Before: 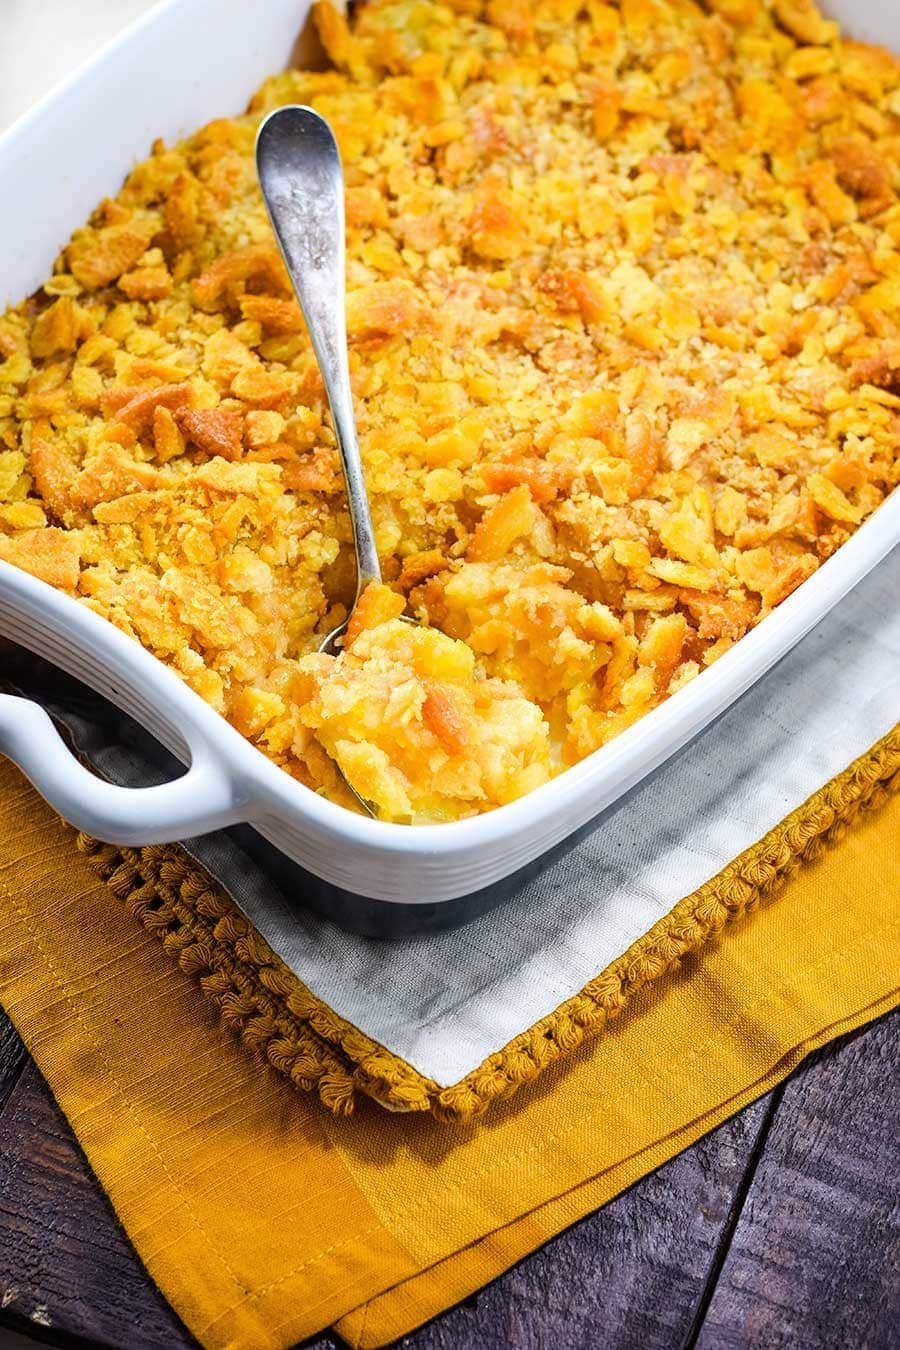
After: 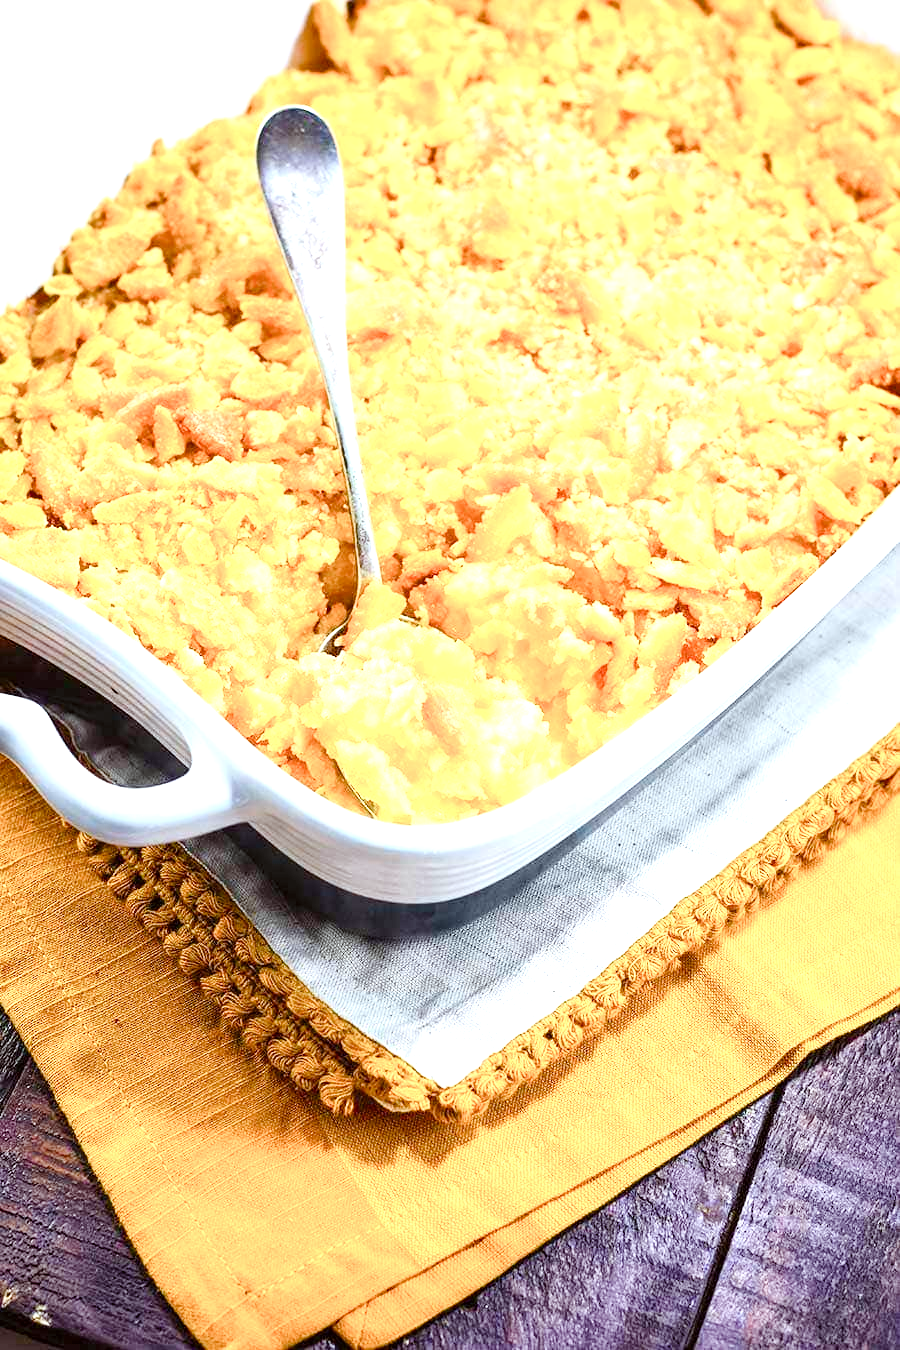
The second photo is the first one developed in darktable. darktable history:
contrast brightness saturation: contrast -0.019, brightness -0.011, saturation 0.043
color correction: highlights a* -2.81, highlights b* -2.23, shadows a* 2.06, shadows b* 2.74
tone curve: curves: ch0 [(0, 0) (0.003, 0.019) (0.011, 0.019) (0.025, 0.026) (0.044, 0.043) (0.069, 0.066) (0.1, 0.095) (0.136, 0.133) (0.177, 0.181) (0.224, 0.233) (0.277, 0.302) (0.335, 0.375) (0.399, 0.452) (0.468, 0.532) (0.543, 0.609) (0.623, 0.695) (0.709, 0.775) (0.801, 0.865) (0.898, 0.932) (1, 1)], color space Lab, independent channels, preserve colors none
color balance rgb: shadows lift › hue 84.74°, linear chroma grading › mid-tones 7.763%, perceptual saturation grading › global saturation 20%, perceptual saturation grading › highlights -50.463%, perceptual saturation grading › shadows 30.337%
exposure: black level correction 0, exposure 1.103 EV, compensate highlight preservation false
levels: white 99.94%, levels [0.018, 0.493, 1]
base curve: curves: ch0 [(0, 0) (0.297, 0.298) (1, 1)], preserve colors none
